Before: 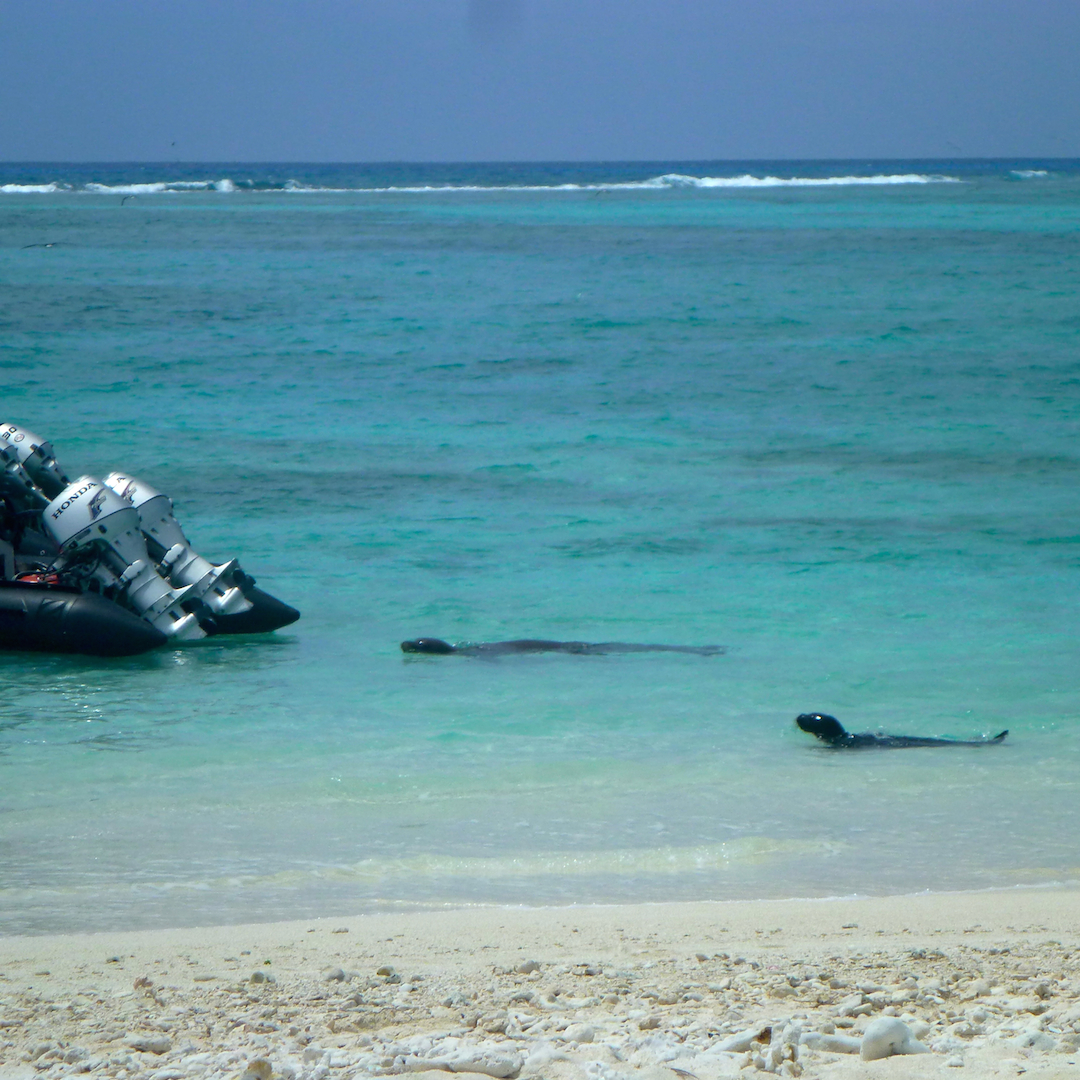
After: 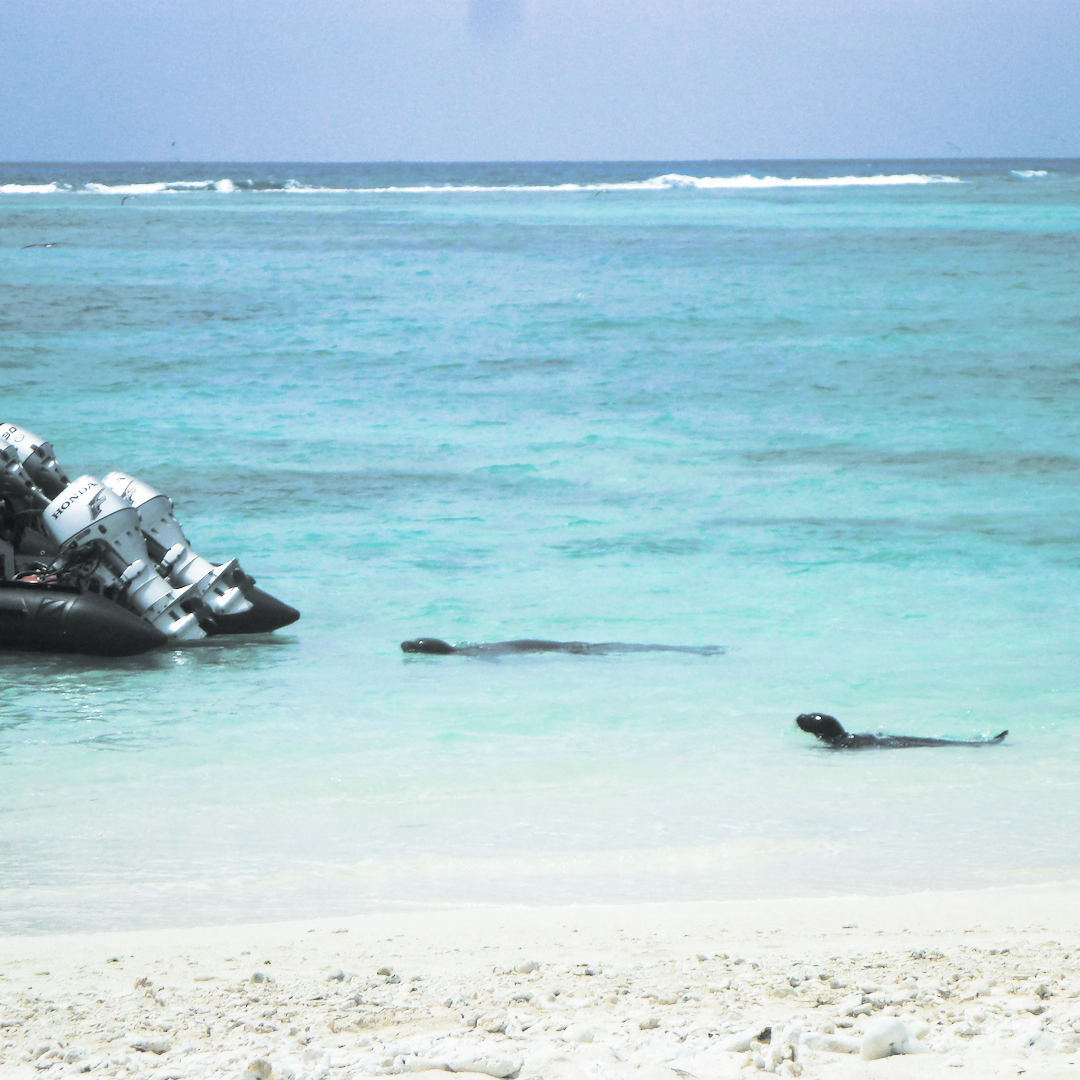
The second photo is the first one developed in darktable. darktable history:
contrast brightness saturation: contrast 0.39, brightness 0.53
split-toning: shadows › hue 190.8°, shadows › saturation 0.05, highlights › hue 54°, highlights › saturation 0.05, compress 0%
